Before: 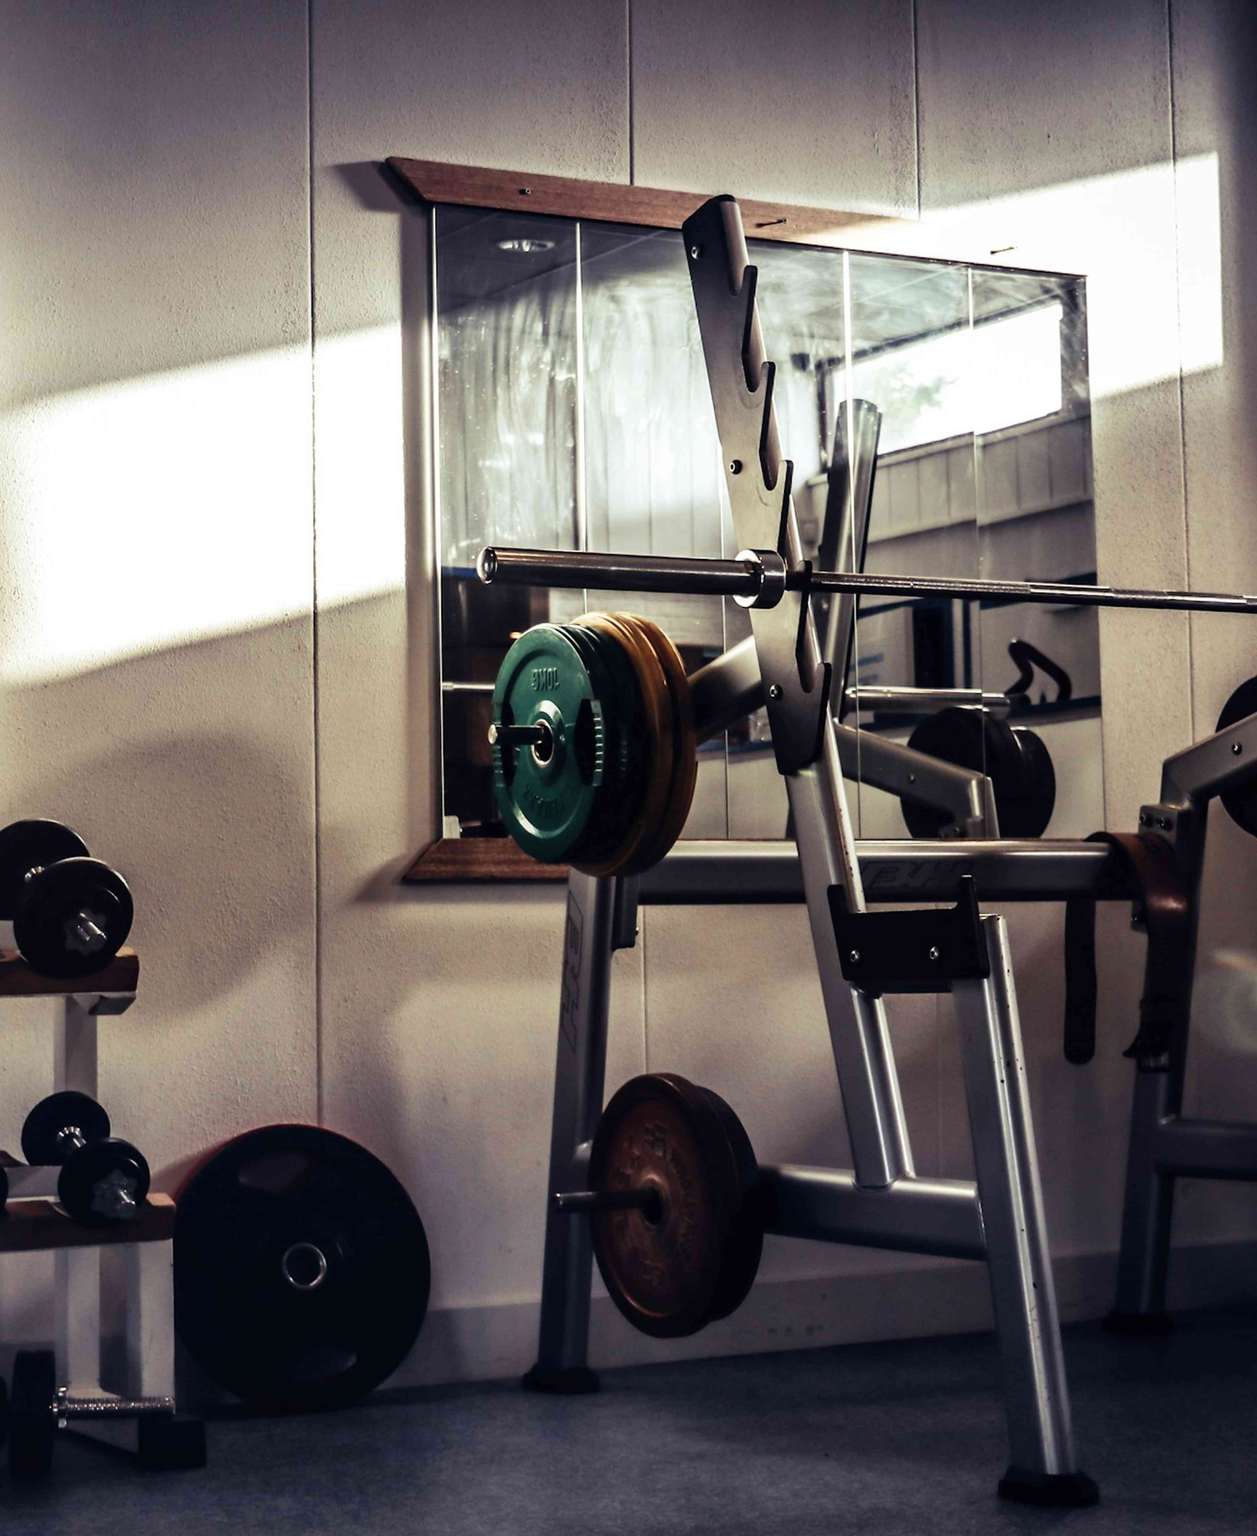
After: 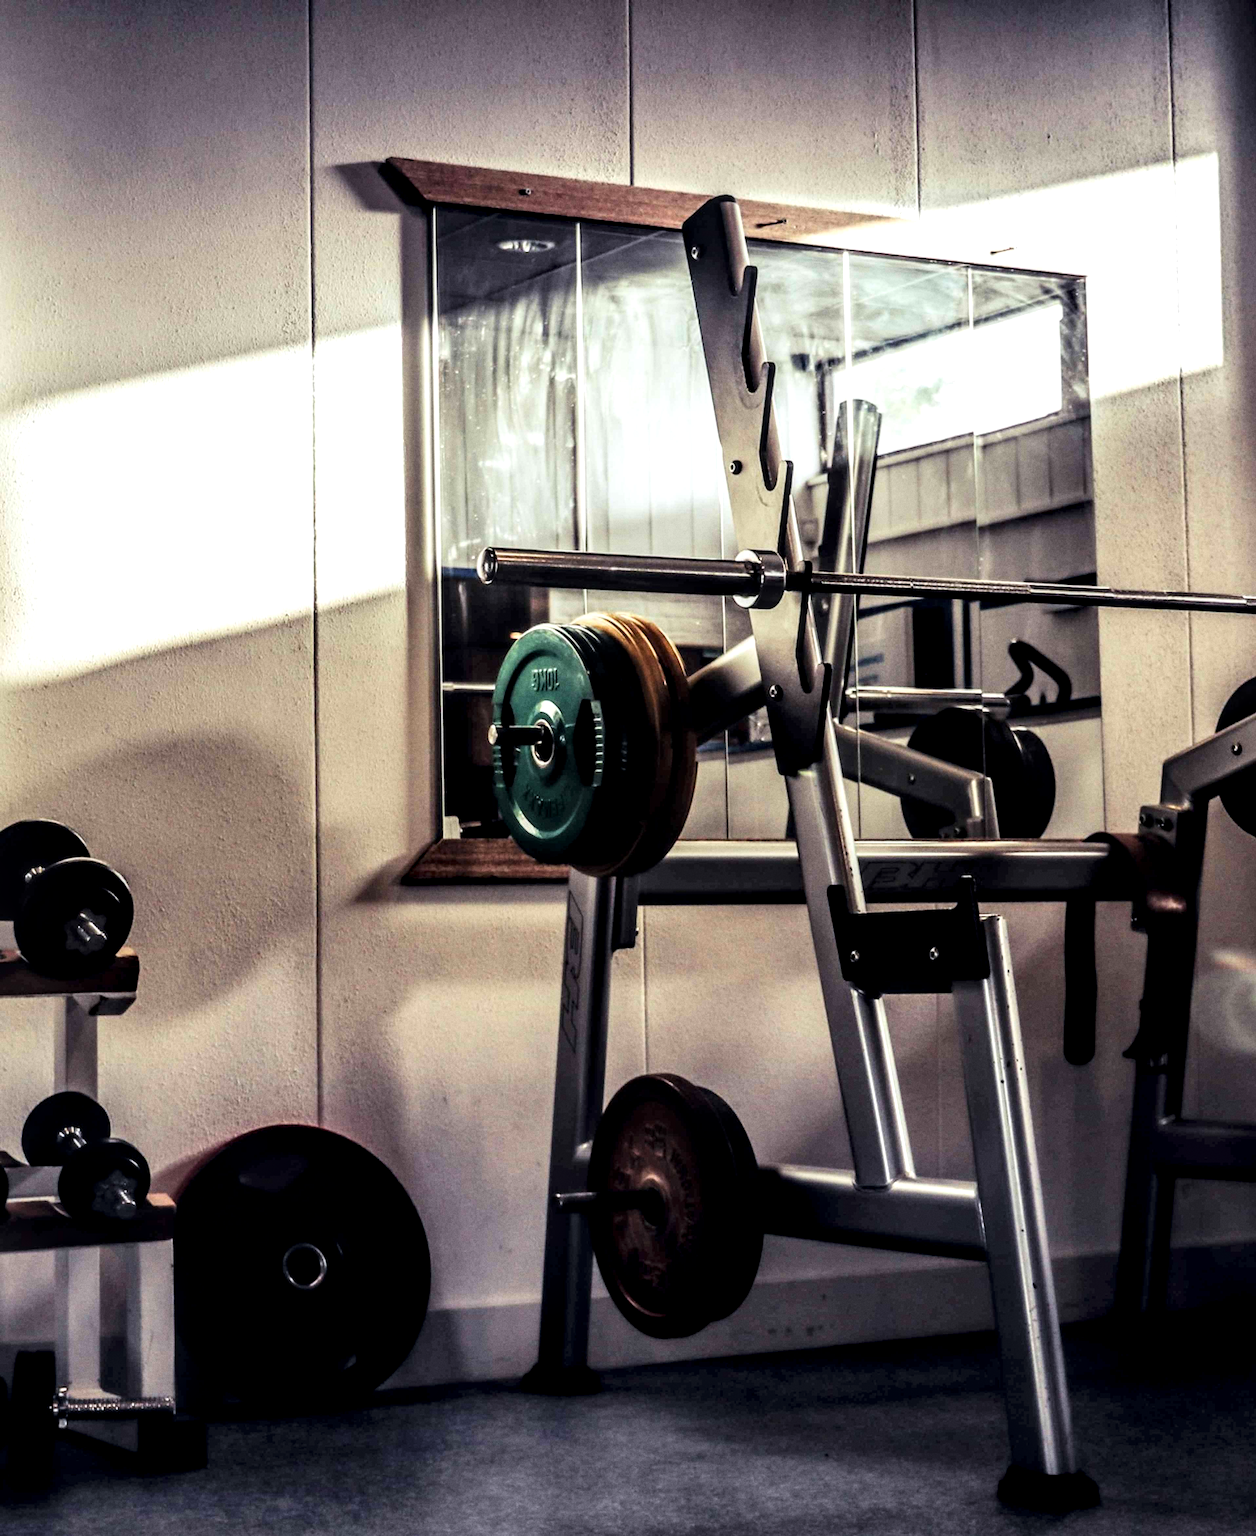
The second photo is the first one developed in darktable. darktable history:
local contrast: detail 150%
grain: coarseness 0.09 ISO
tone curve: curves: ch0 [(0, 0) (0.004, 0.001) (0.133, 0.112) (0.325, 0.362) (0.832, 0.893) (1, 1)], color space Lab, linked channels, preserve colors none
